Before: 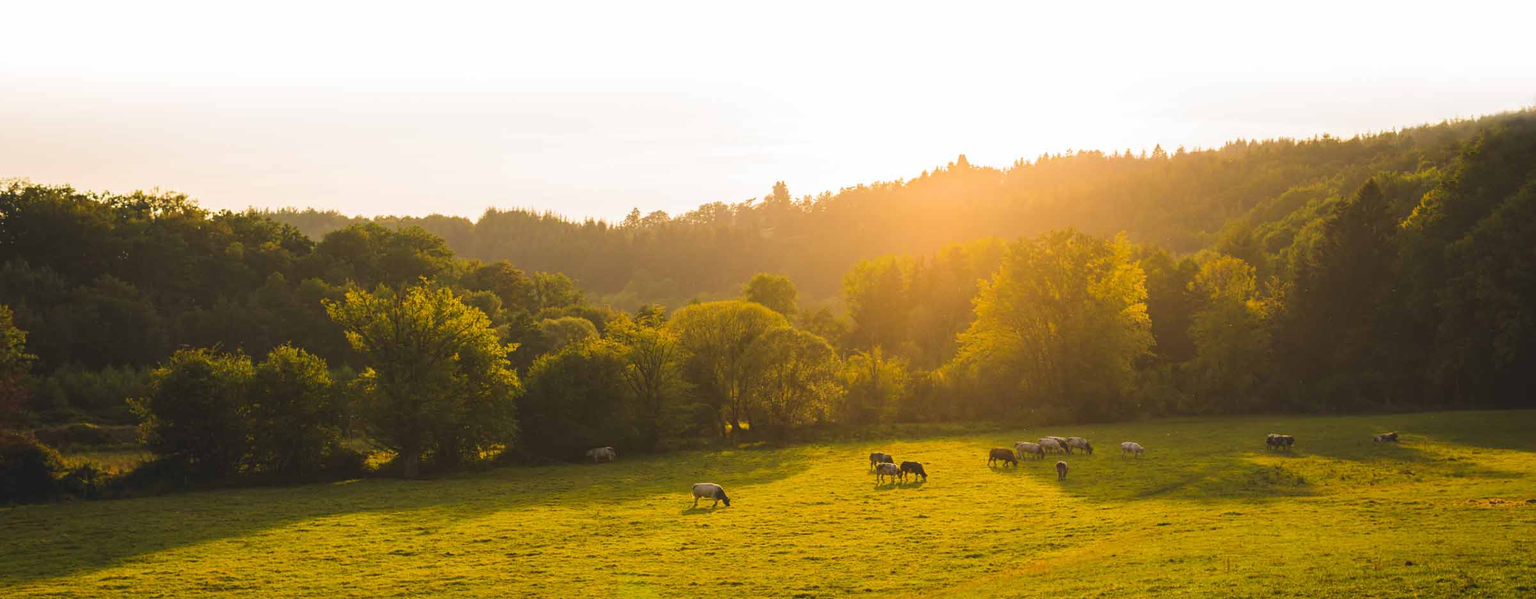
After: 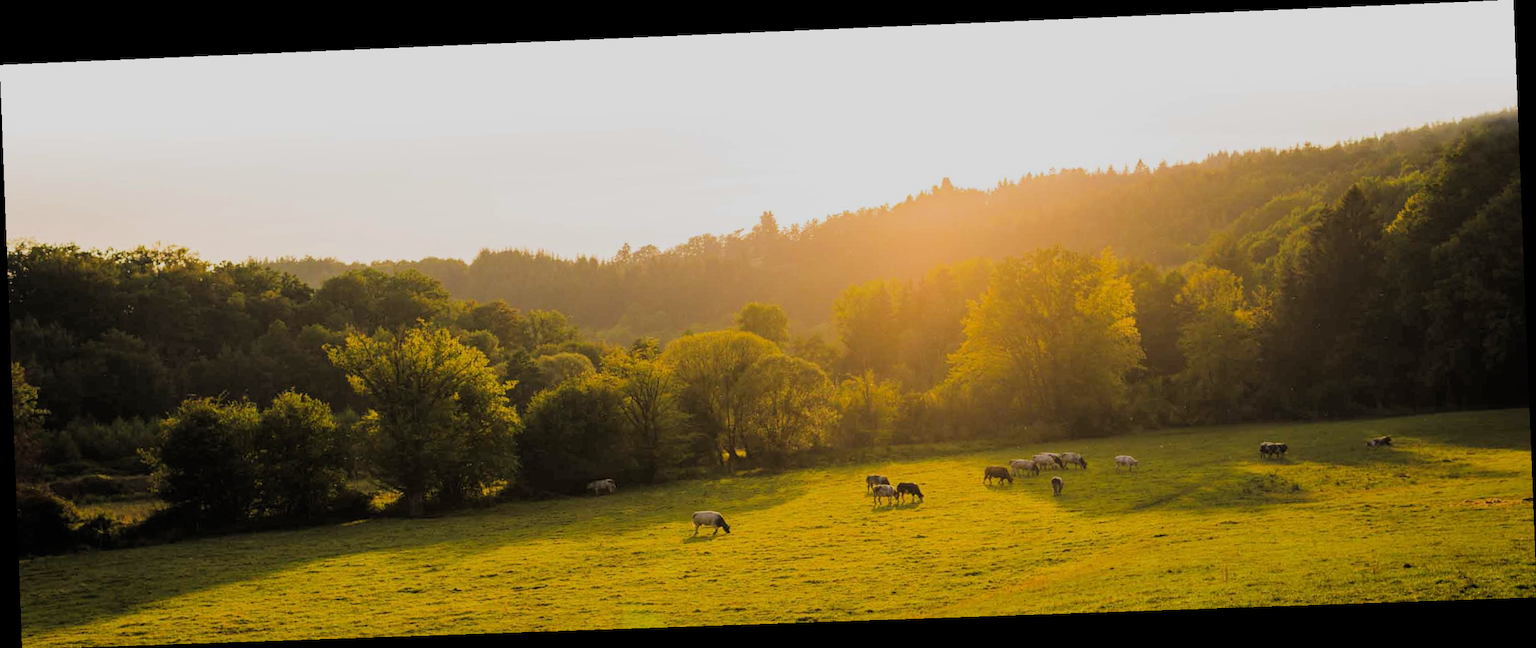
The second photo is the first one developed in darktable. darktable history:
rotate and perspective: rotation -2.22°, lens shift (horizontal) -0.022, automatic cropping off
filmic rgb: black relative exposure -4.88 EV, hardness 2.82
